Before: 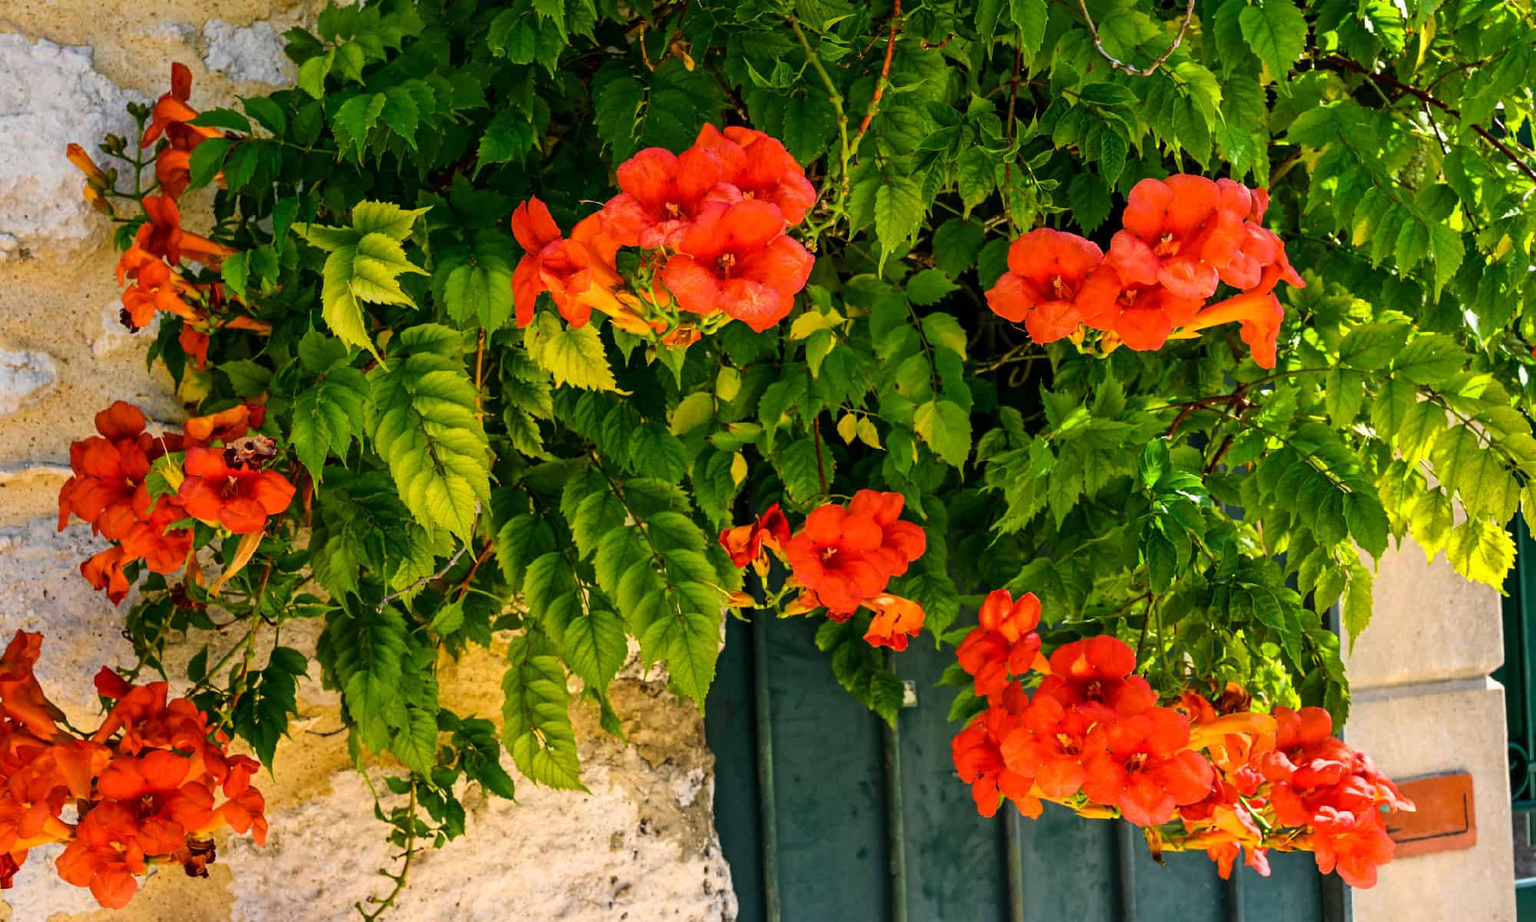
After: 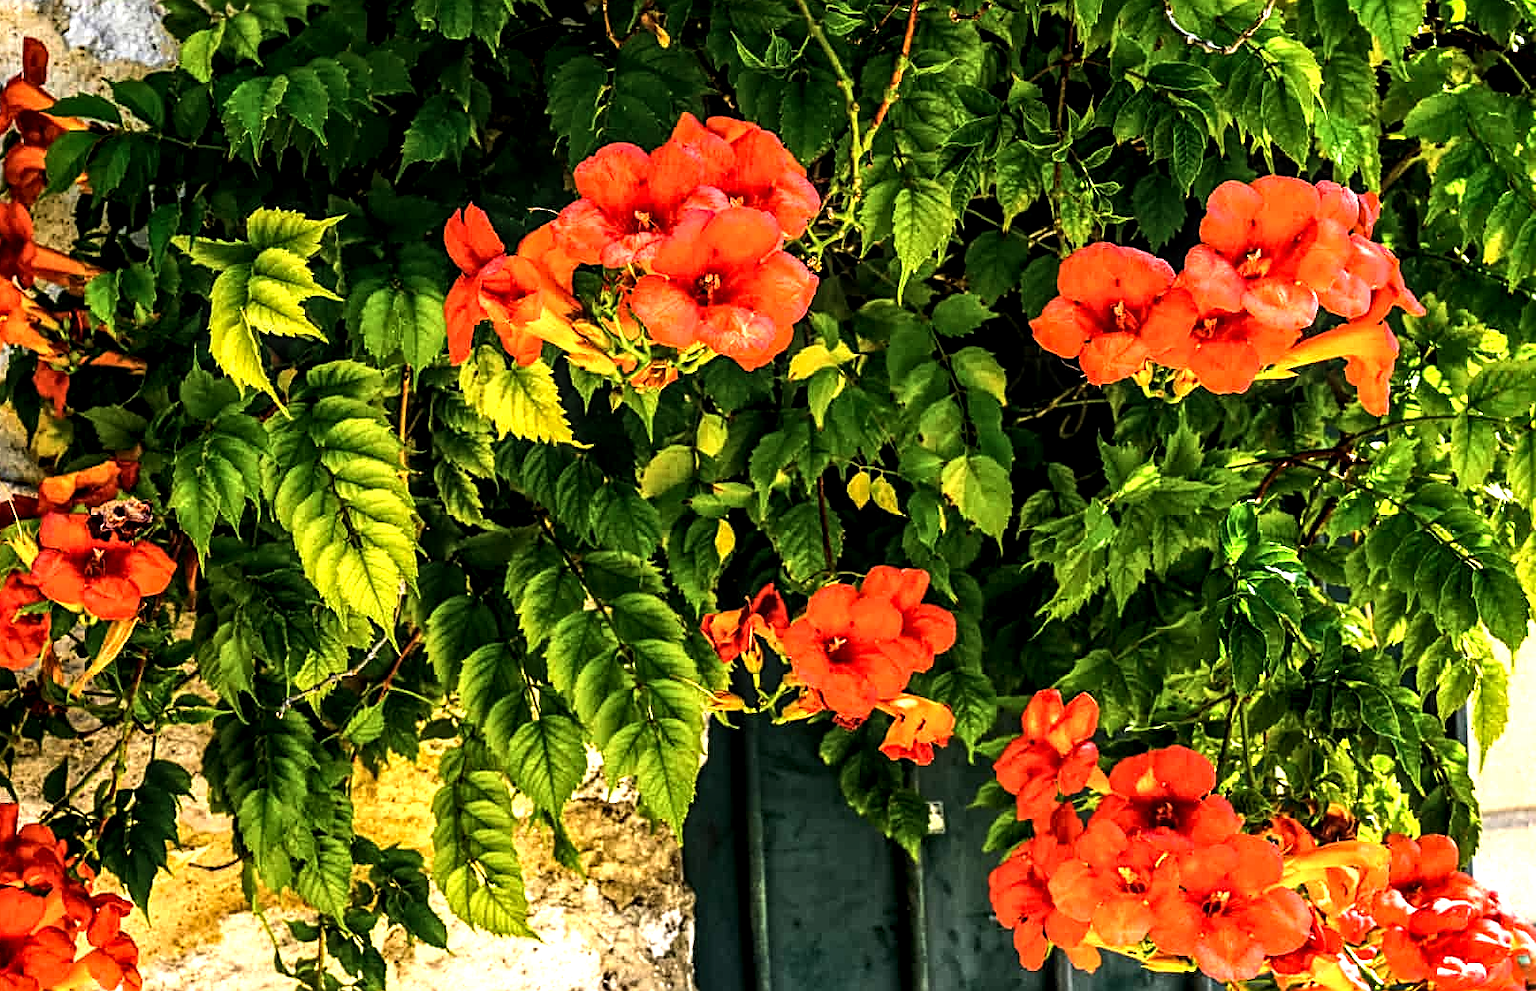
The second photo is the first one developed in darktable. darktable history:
crop: left 9.953%, top 3.578%, right 9.196%, bottom 9.36%
local contrast: detail 150%
sharpen: on, module defaults
tone equalizer: -8 EV -1.11 EV, -7 EV -1.04 EV, -6 EV -0.852 EV, -5 EV -0.542 EV, -3 EV 0.605 EV, -2 EV 0.879 EV, -1 EV 0.999 EV, +0 EV 1.07 EV, edges refinement/feathering 500, mask exposure compensation -1.57 EV, preserve details no
